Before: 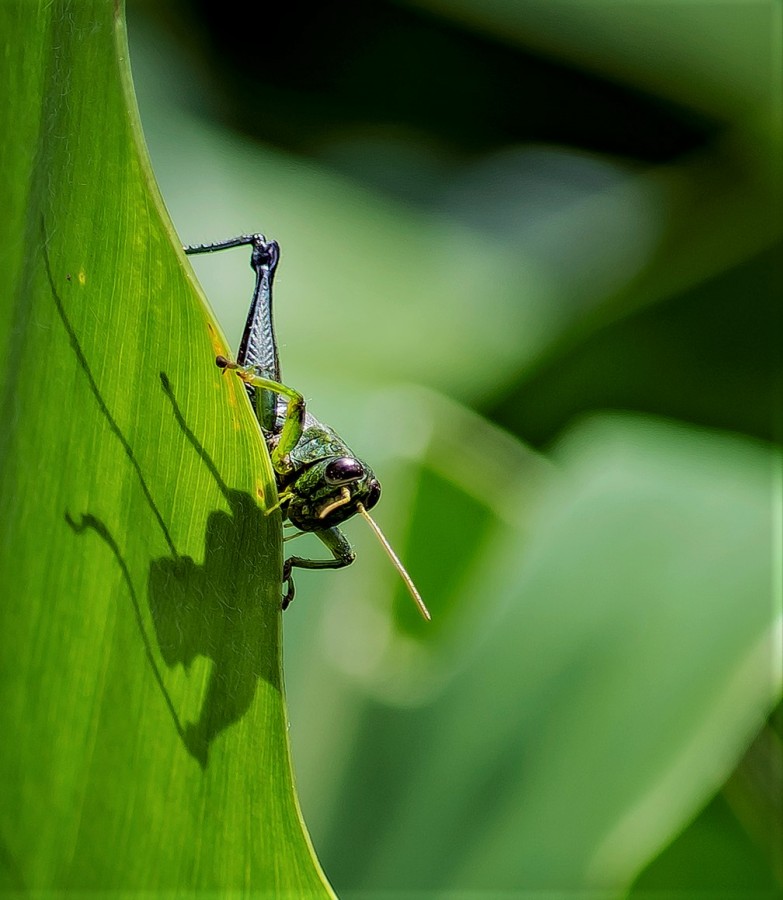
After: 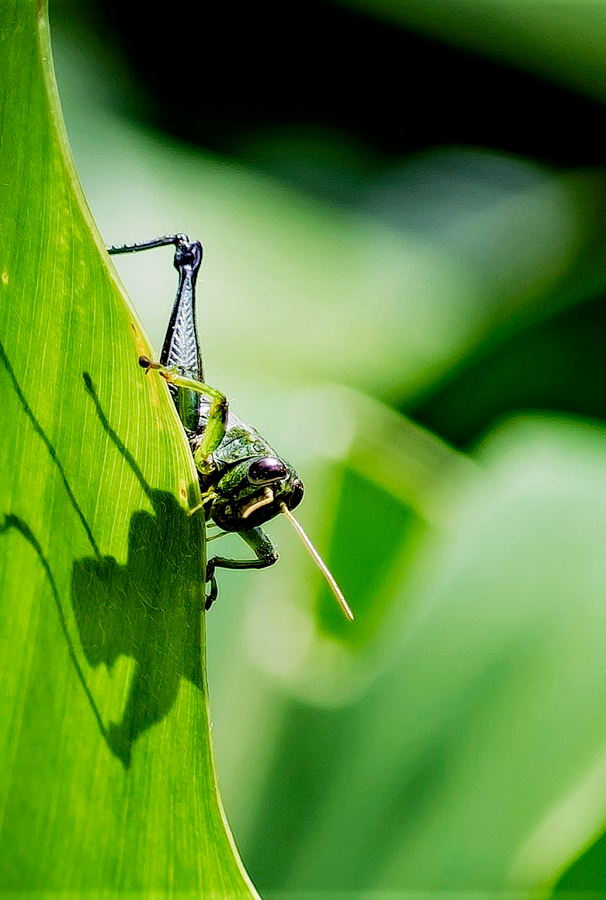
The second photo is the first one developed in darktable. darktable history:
filmic rgb: middle gray luminance 12.74%, black relative exposure -10.13 EV, white relative exposure 3.47 EV, threshold 6 EV, target black luminance 0%, hardness 5.74, latitude 44.69%, contrast 1.221, highlights saturation mix 5%, shadows ↔ highlights balance 26.78%, add noise in highlights 0, preserve chrominance no, color science v3 (2019), use custom middle-gray values true, iterations of high-quality reconstruction 0, contrast in highlights soft, enable highlight reconstruction true
crop: left 9.88%, right 12.664%
